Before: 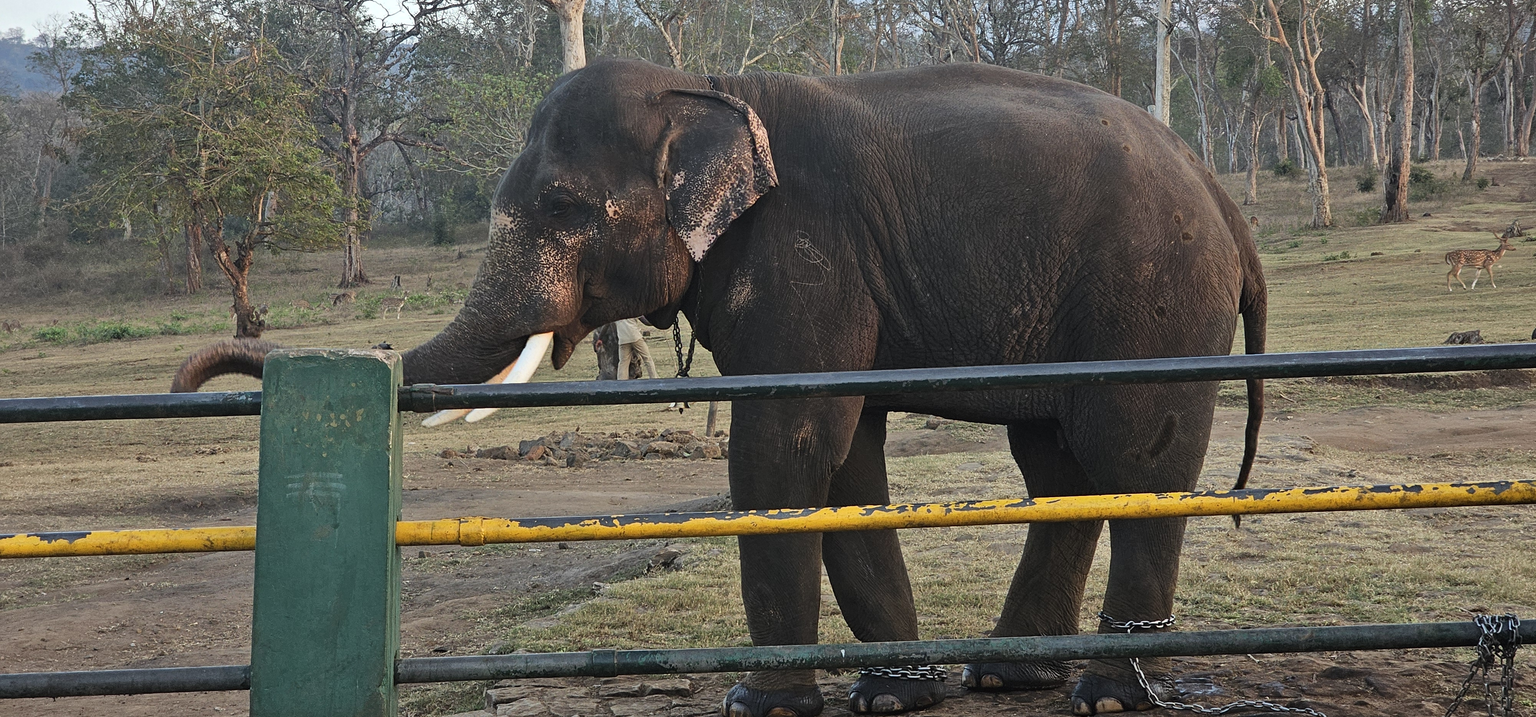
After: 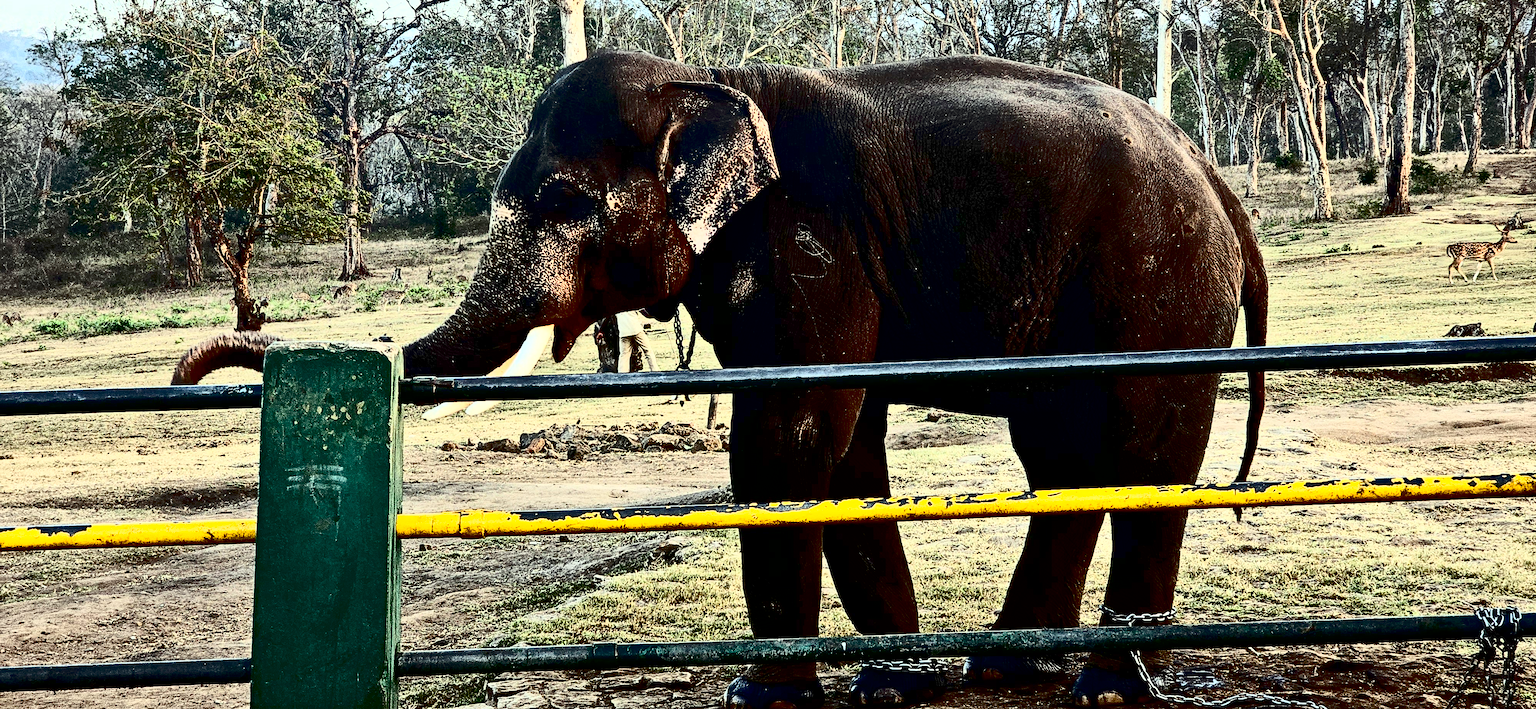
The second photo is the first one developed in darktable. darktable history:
contrast brightness saturation: contrast 0.948, brightness 0.194
exposure: black level correction 0.039, exposure 0.498 EV, compensate highlight preservation false
color correction: highlights a* -4.8, highlights b* 5.06, saturation 0.975
crop: top 1.138%, right 0.072%
